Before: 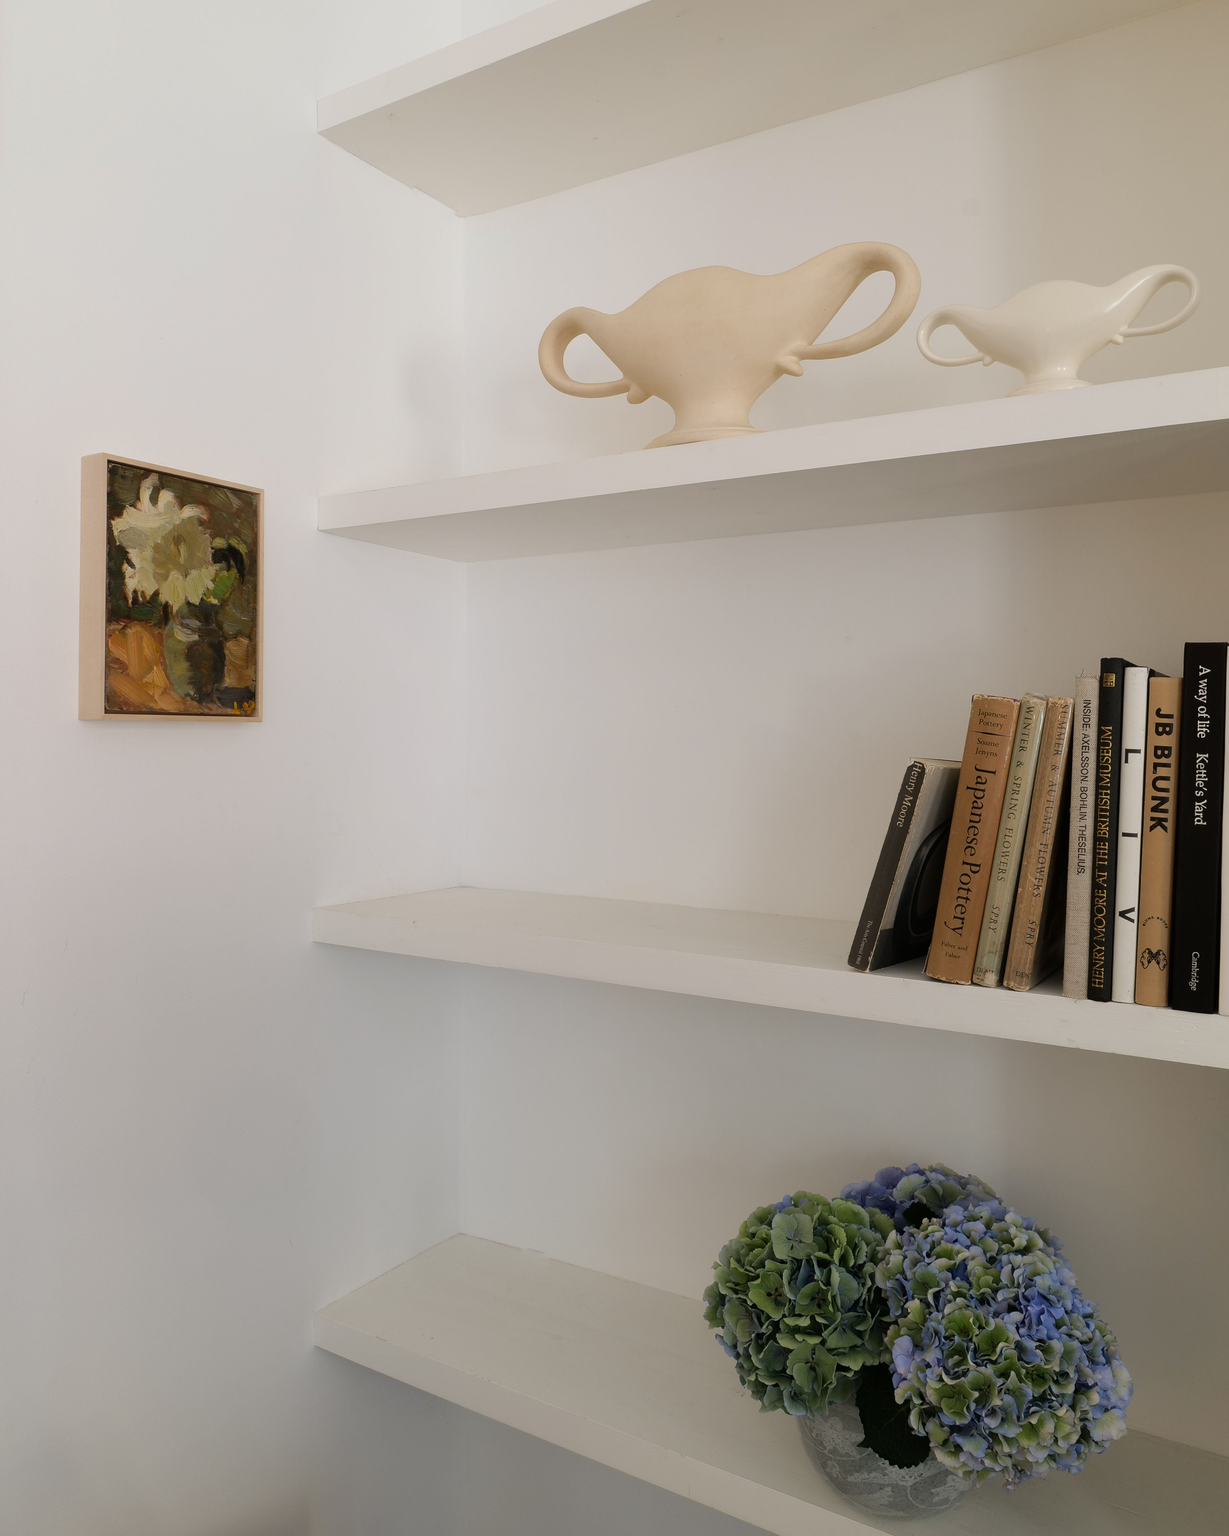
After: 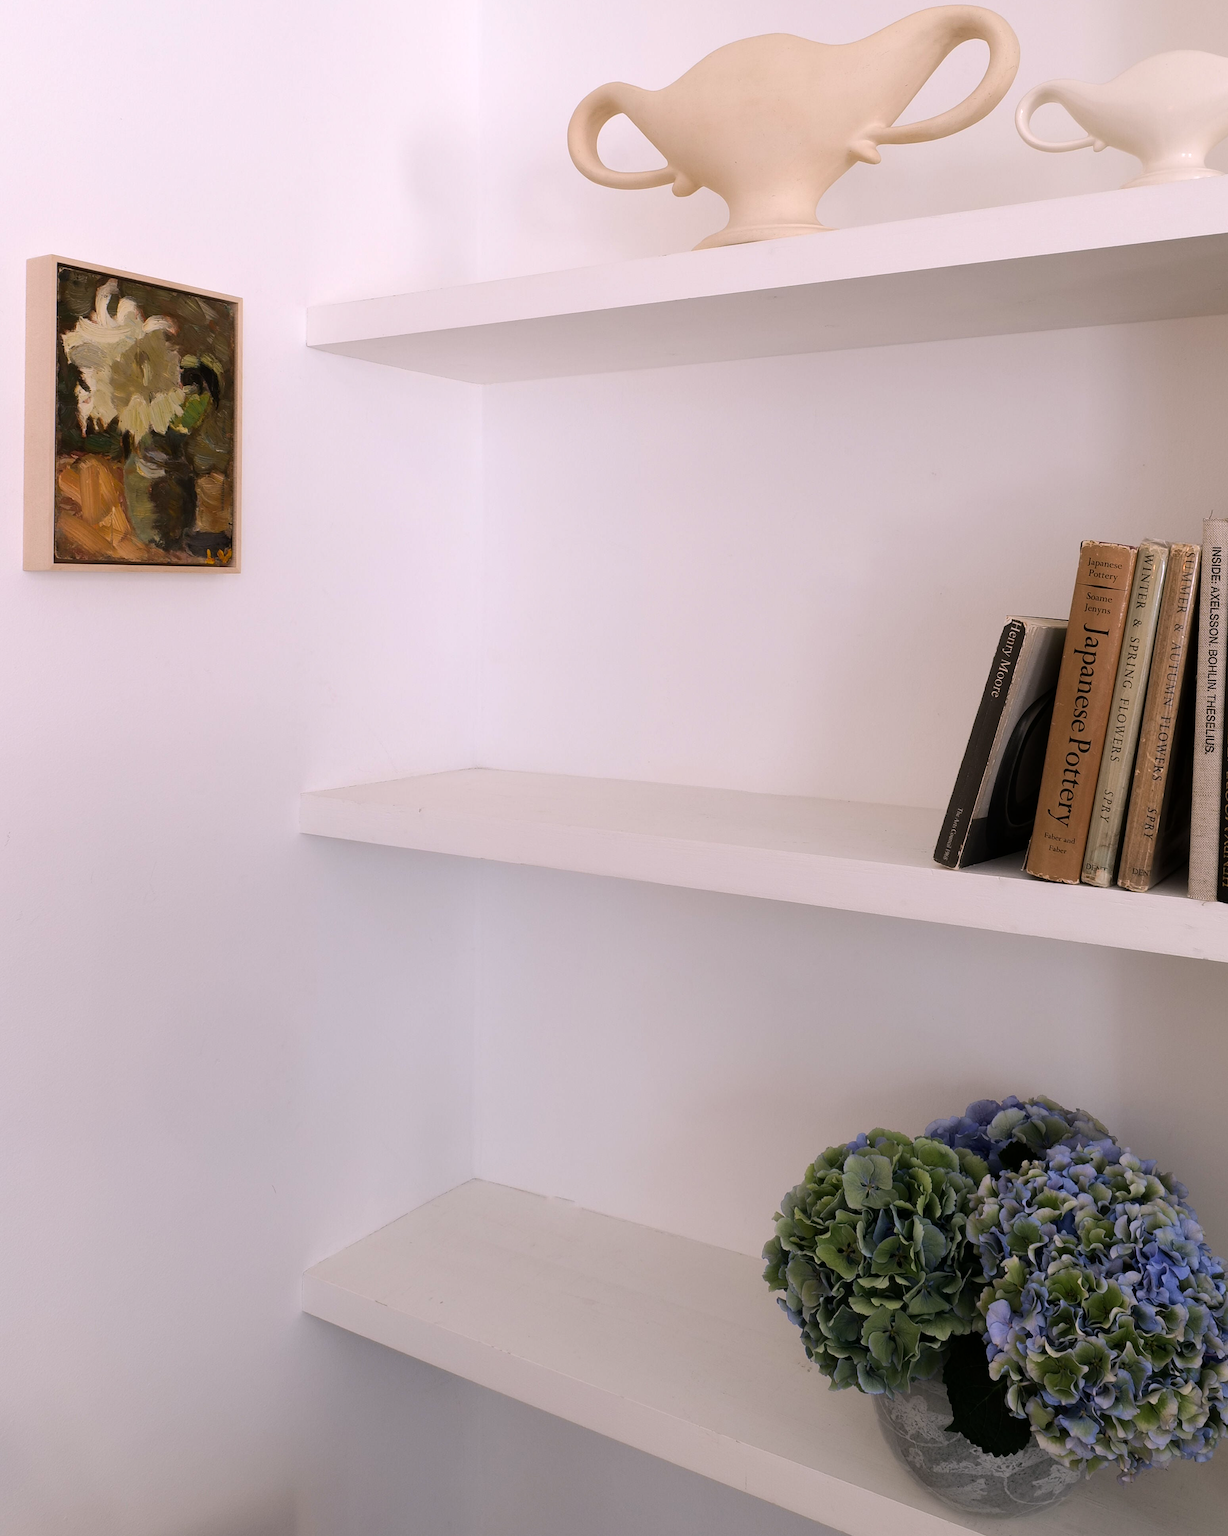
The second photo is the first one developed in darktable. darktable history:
tone equalizer: -8 EV -0.417 EV, -7 EV -0.389 EV, -6 EV -0.333 EV, -5 EV -0.222 EV, -3 EV 0.222 EV, -2 EV 0.333 EV, -1 EV 0.389 EV, +0 EV 0.417 EV, edges refinement/feathering 500, mask exposure compensation -1.57 EV, preserve details no
exposure: black level correction 0.001, compensate highlight preservation false
crop and rotate: left 4.842%, top 15.51%, right 10.668%
white balance: red 1.05, blue 1.072
